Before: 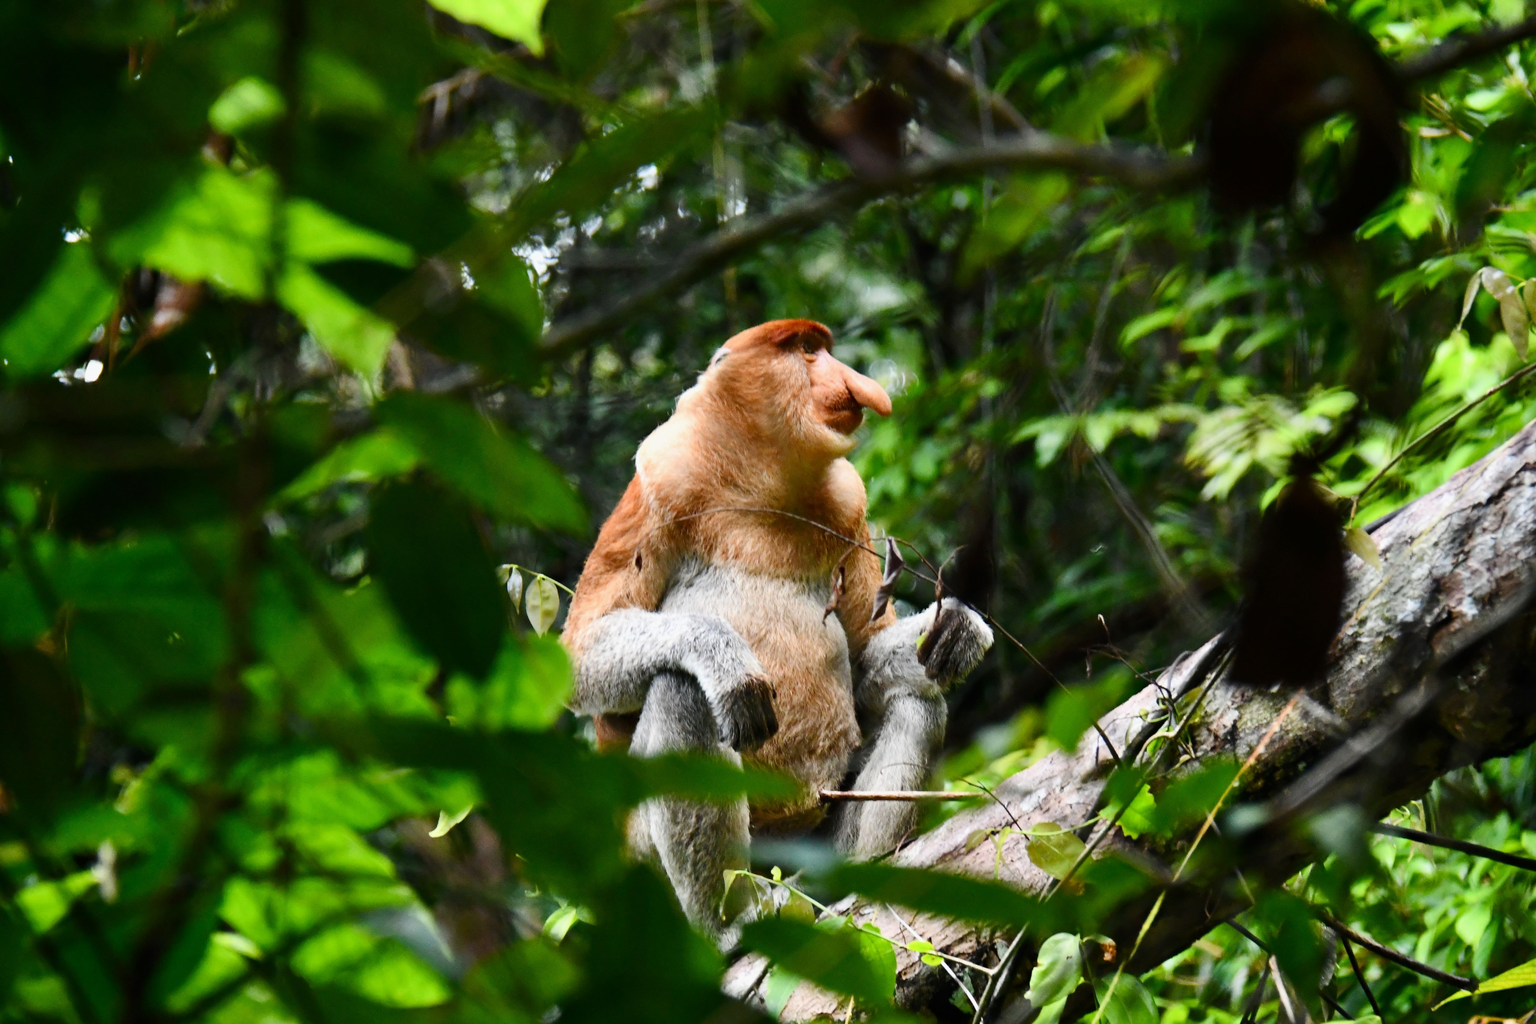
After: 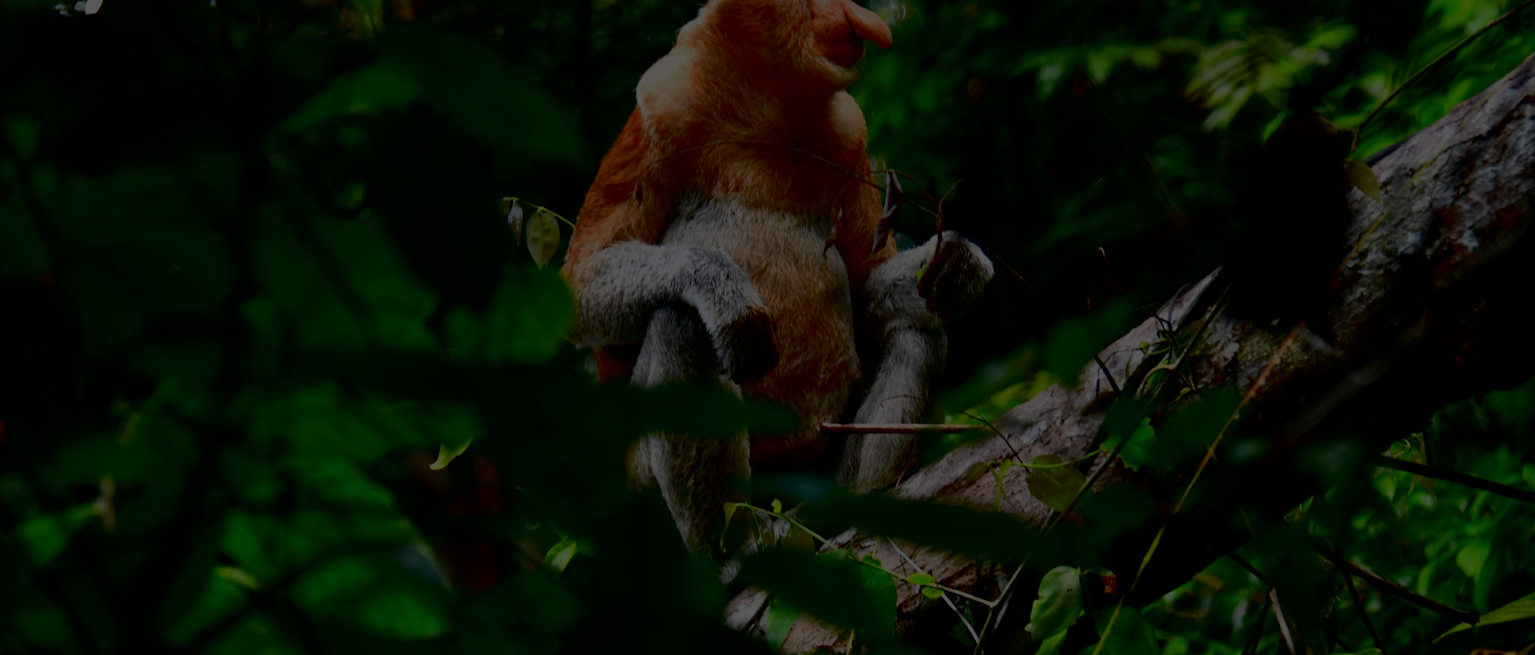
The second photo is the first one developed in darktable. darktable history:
contrast brightness saturation: contrast 0.088, brightness -0.601, saturation 0.167
exposure: exposure -1.553 EV, compensate exposure bias true, compensate highlight preservation false
crop and rotate: top 35.947%
